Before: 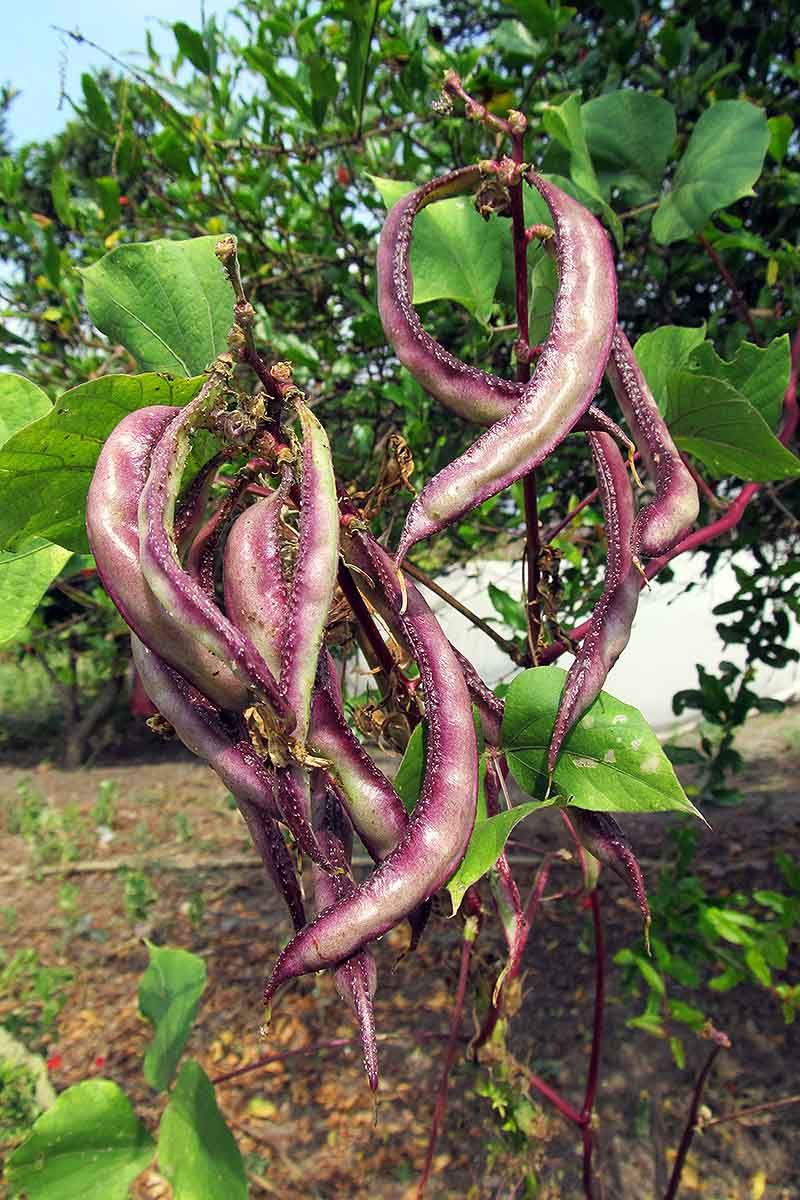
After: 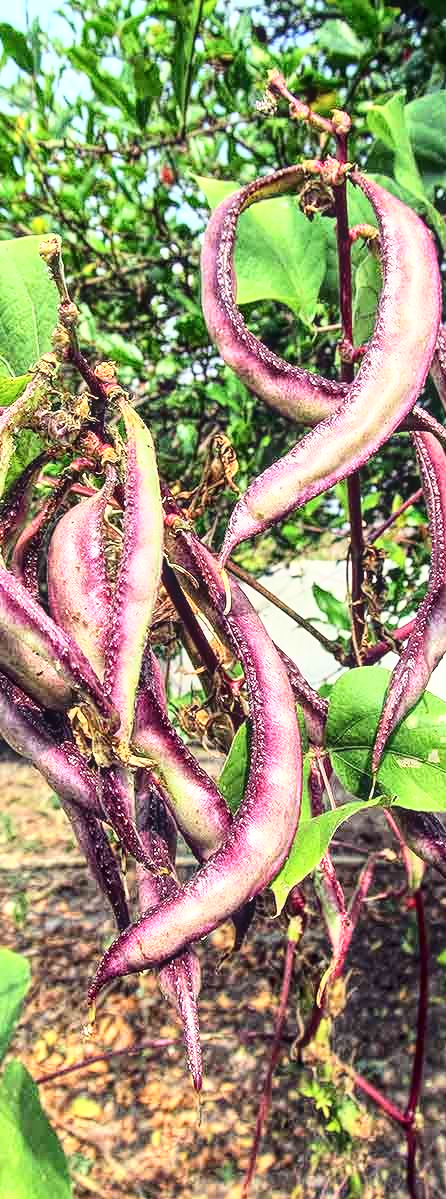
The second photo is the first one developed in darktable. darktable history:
local contrast: highlights 75%, shadows 55%, detail 177%, midtone range 0.212
base curve: curves: ch0 [(0, 0) (0.579, 0.807) (1, 1)]
crop: left 22.002%, right 22.17%, bottom 0.008%
shadows and highlights: shadows 35.02, highlights -34.89, highlights color adjustment 56.71%, soften with gaussian
contrast brightness saturation: contrast 0.28
tone equalizer: -8 EV 0.004 EV, -7 EV -0.023 EV, -6 EV 0.045 EV, -5 EV 0.025 EV, -4 EV 0.312 EV, -3 EV 0.641 EV, -2 EV 0.587 EV, -1 EV 0.208 EV, +0 EV 0.028 EV
